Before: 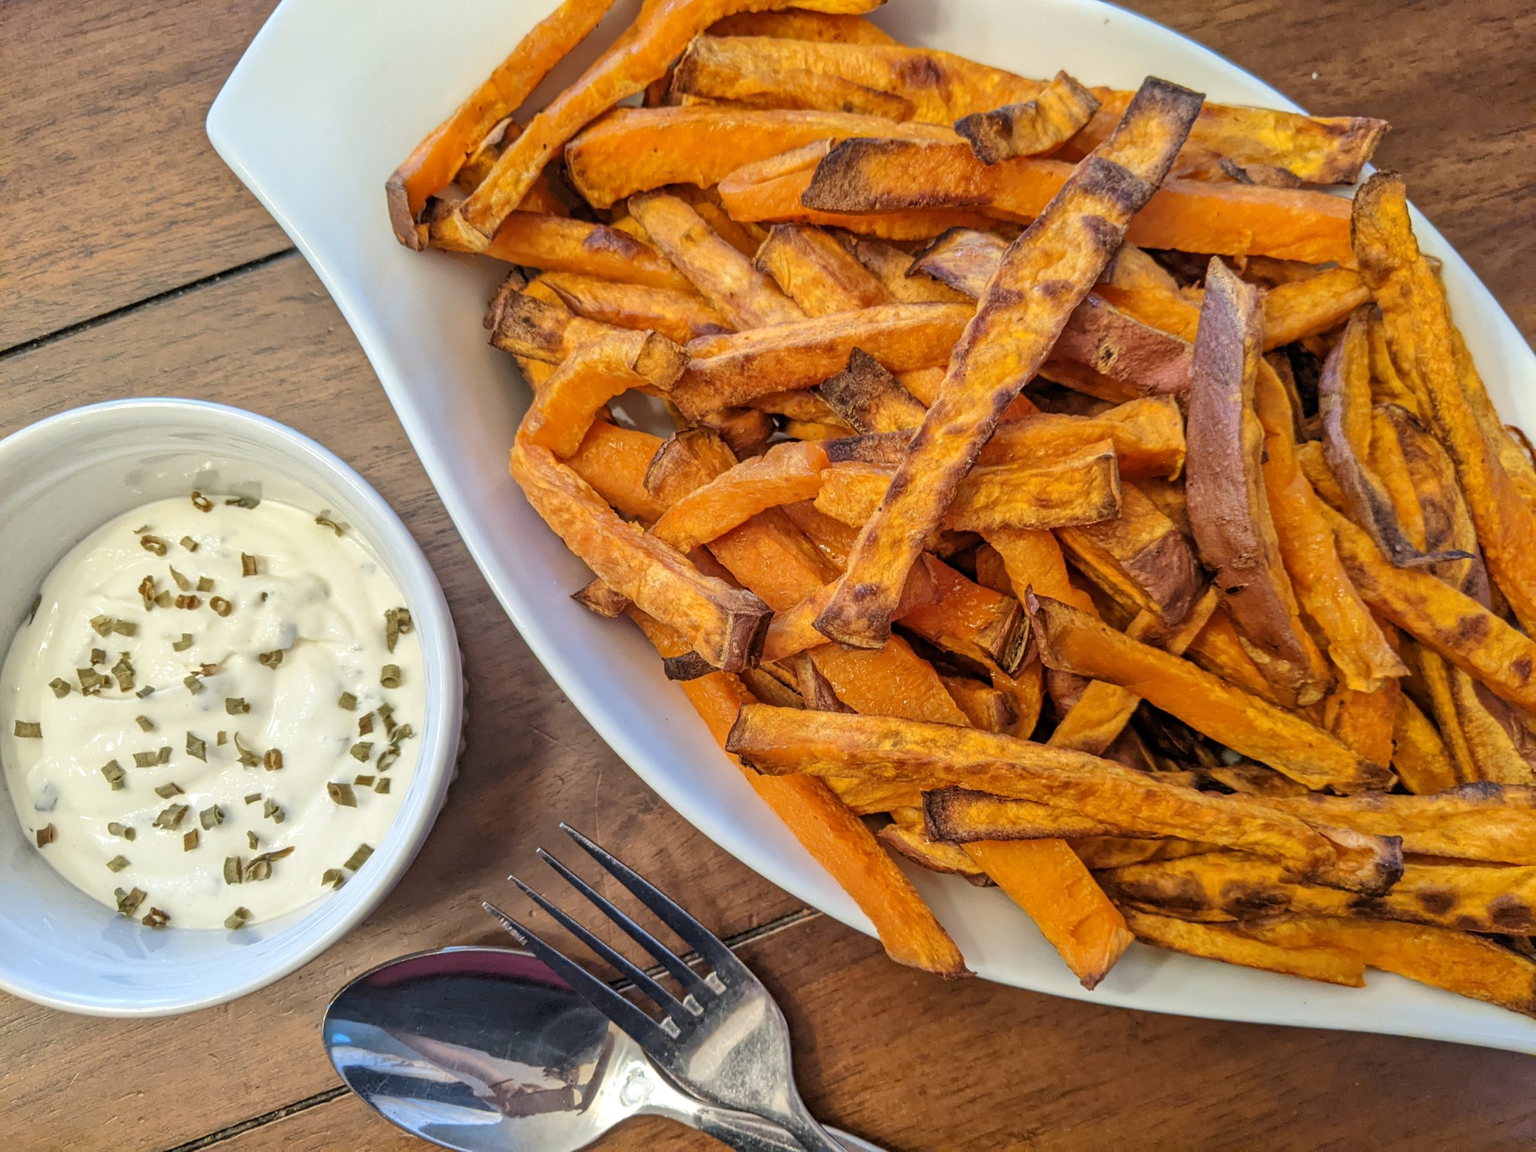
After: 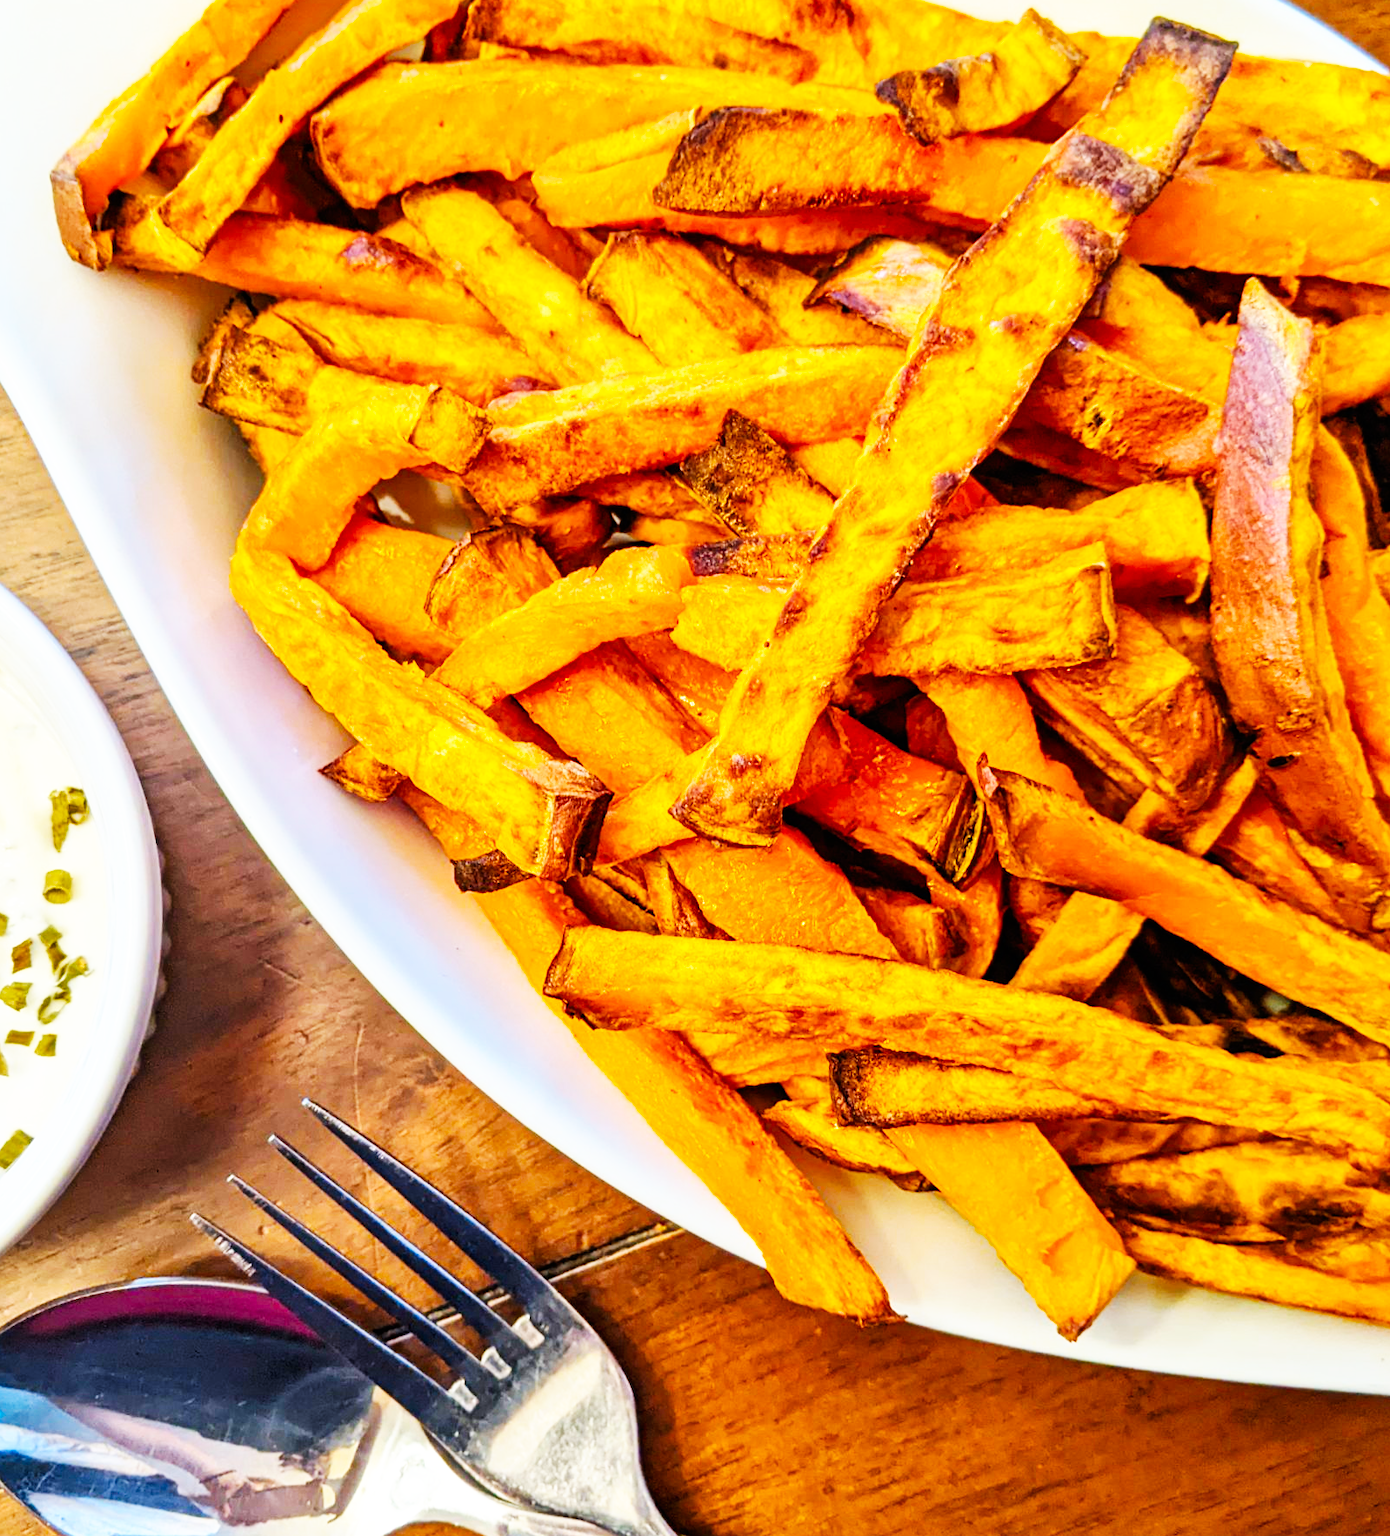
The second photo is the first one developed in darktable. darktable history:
color balance rgb: shadows lift › luminance -9.178%, perceptual saturation grading › global saturation 41.579%, global vibrance 20%
base curve: curves: ch0 [(0, 0) (0.007, 0.004) (0.027, 0.03) (0.046, 0.07) (0.207, 0.54) (0.442, 0.872) (0.673, 0.972) (1, 1)], preserve colors none
crop and rotate: left 22.888%, top 5.647%, right 14.627%, bottom 2.324%
